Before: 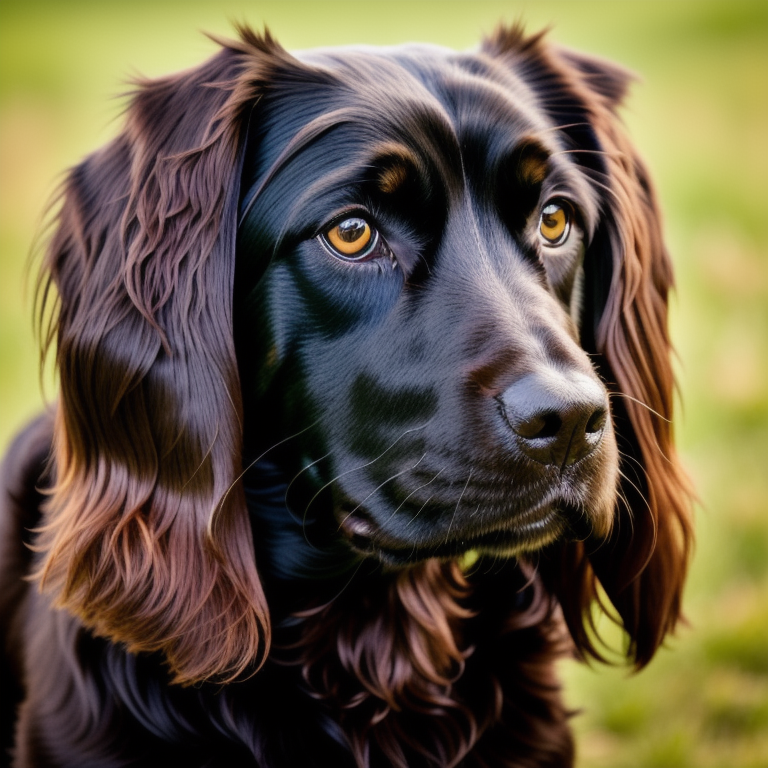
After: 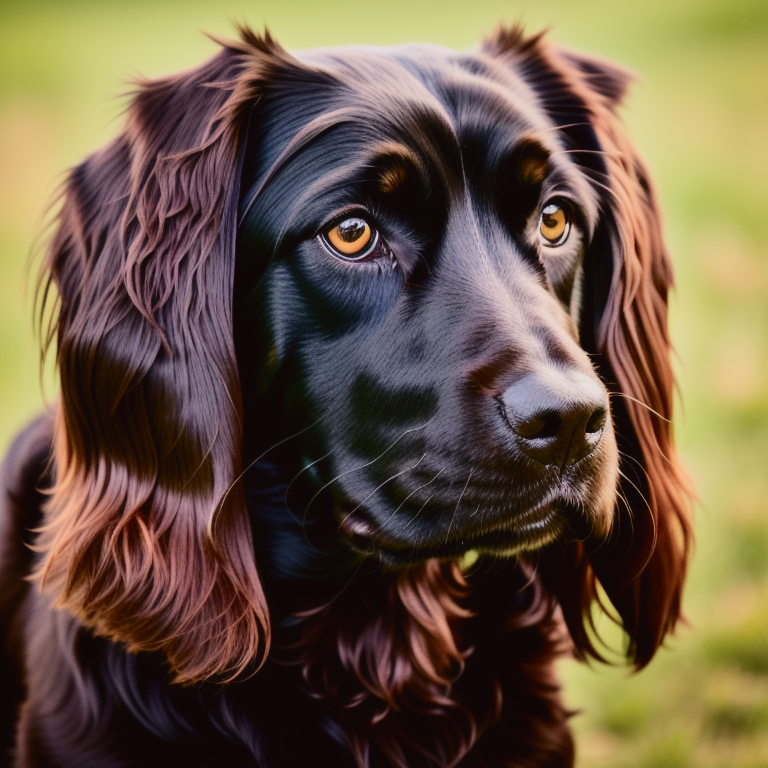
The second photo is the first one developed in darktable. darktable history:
white balance: emerald 1
tone curve: curves: ch0 [(0, 0.019) (0.204, 0.162) (0.491, 0.519) (0.748, 0.765) (1, 0.919)]; ch1 [(0, 0) (0.179, 0.173) (0.322, 0.32) (0.442, 0.447) (0.496, 0.504) (0.566, 0.585) (0.761, 0.803) (1, 1)]; ch2 [(0, 0) (0.434, 0.447) (0.483, 0.487) (0.555, 0.563) (0.697, 0.68) (1, 1)], color space Lab, independent channels, preserve colors none
